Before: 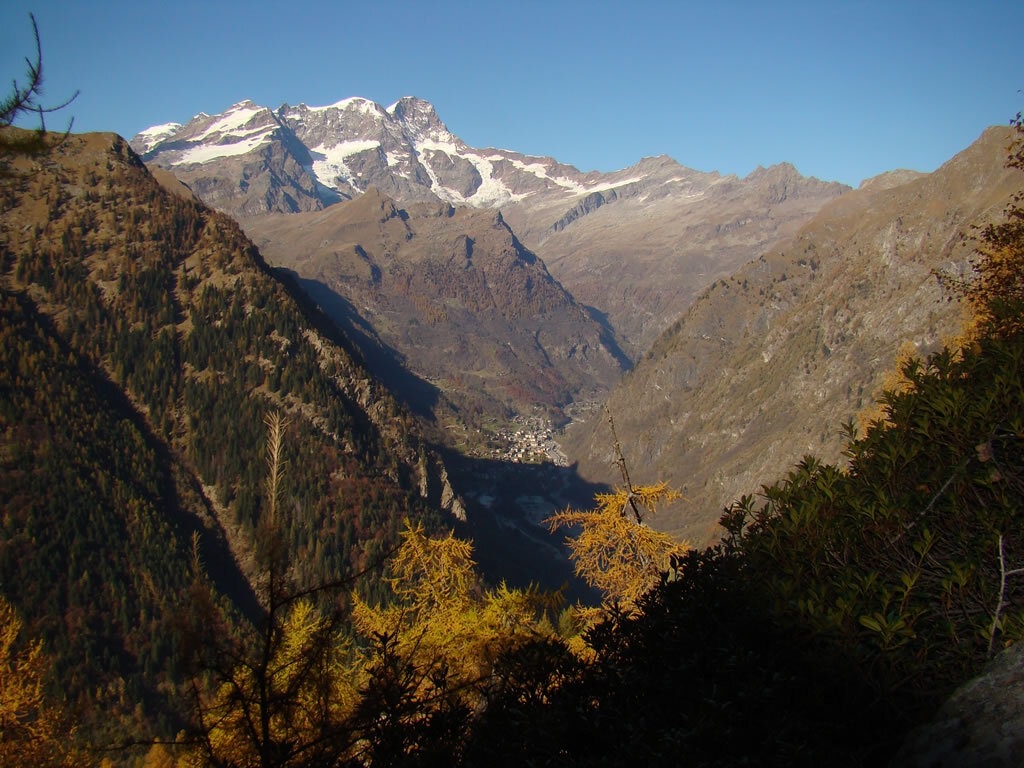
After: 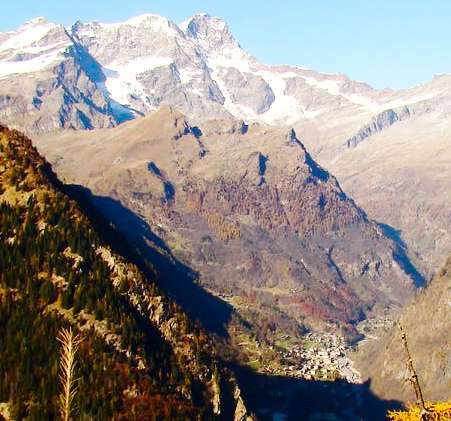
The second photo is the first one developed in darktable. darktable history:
crop: left 20.248%, top 10.86%, right 35.675%, bottom 34.321%
contrast brightness saturation: contrast 0.12, brightness -0.12, saturation 0.2
base curve: curves: ch0 [(0, 0.003) (0.001, 0.002) (0.006, 0.004) (0.02, 0.022) (0.048, 0.086) (0.094, 0.234) (0.162, 0.431) (0.258, 0.629) (0.385, 0.8) (0.548, 0.918) (0.751, 0.988) (1, 1)], preserve colors none
white balance: emerald 1
